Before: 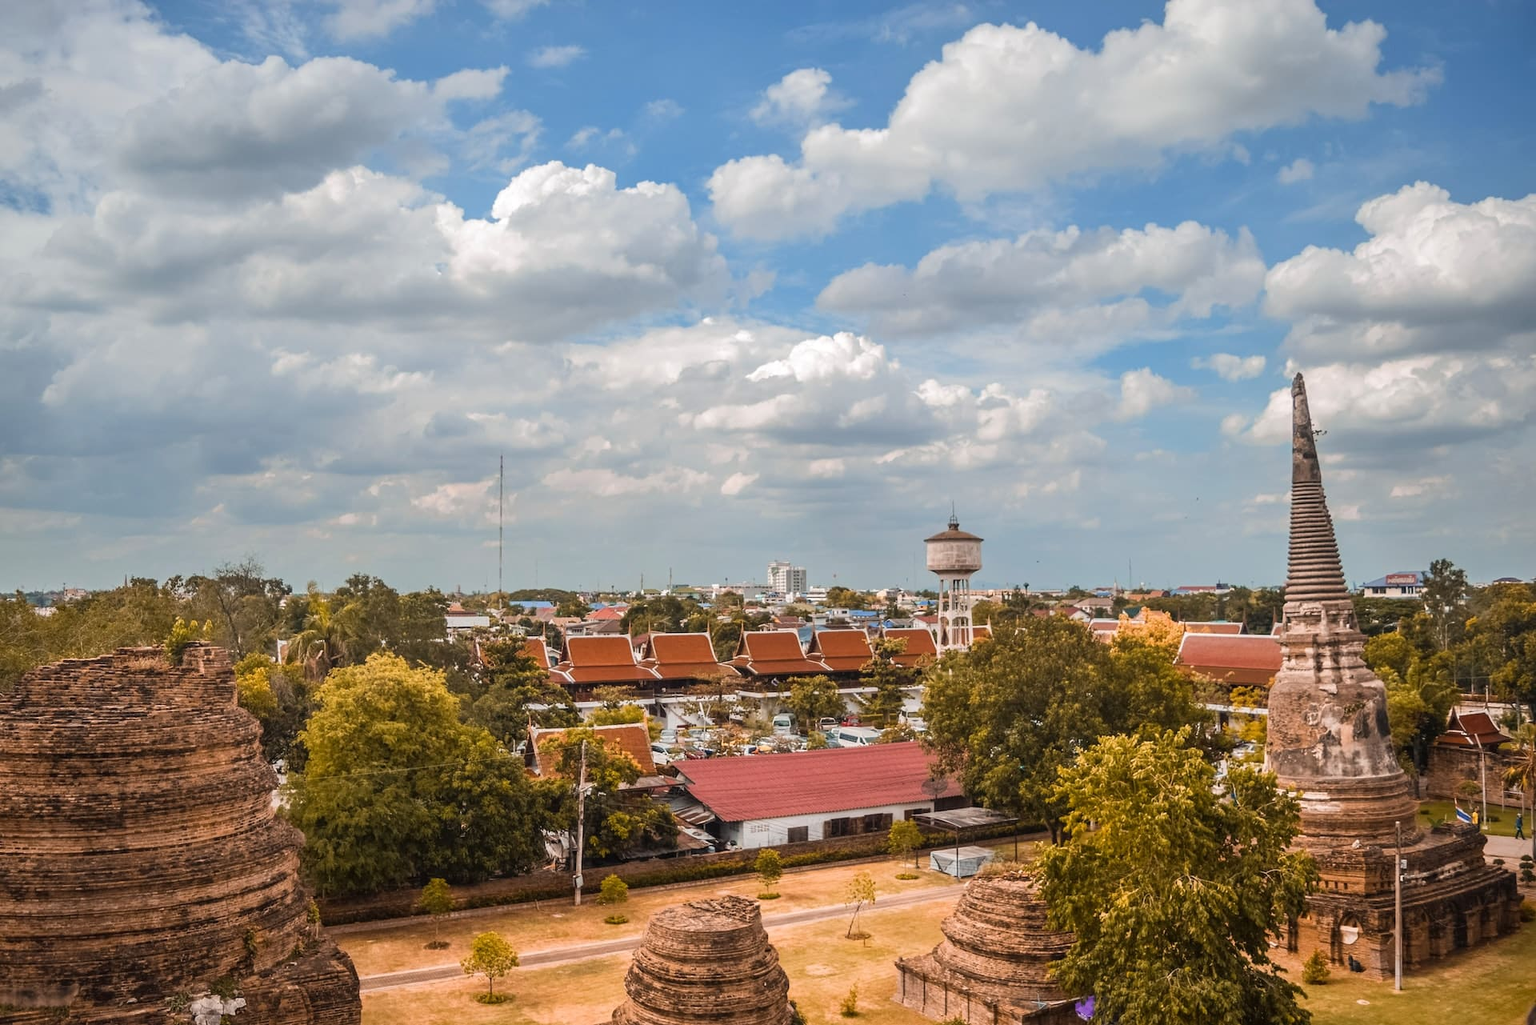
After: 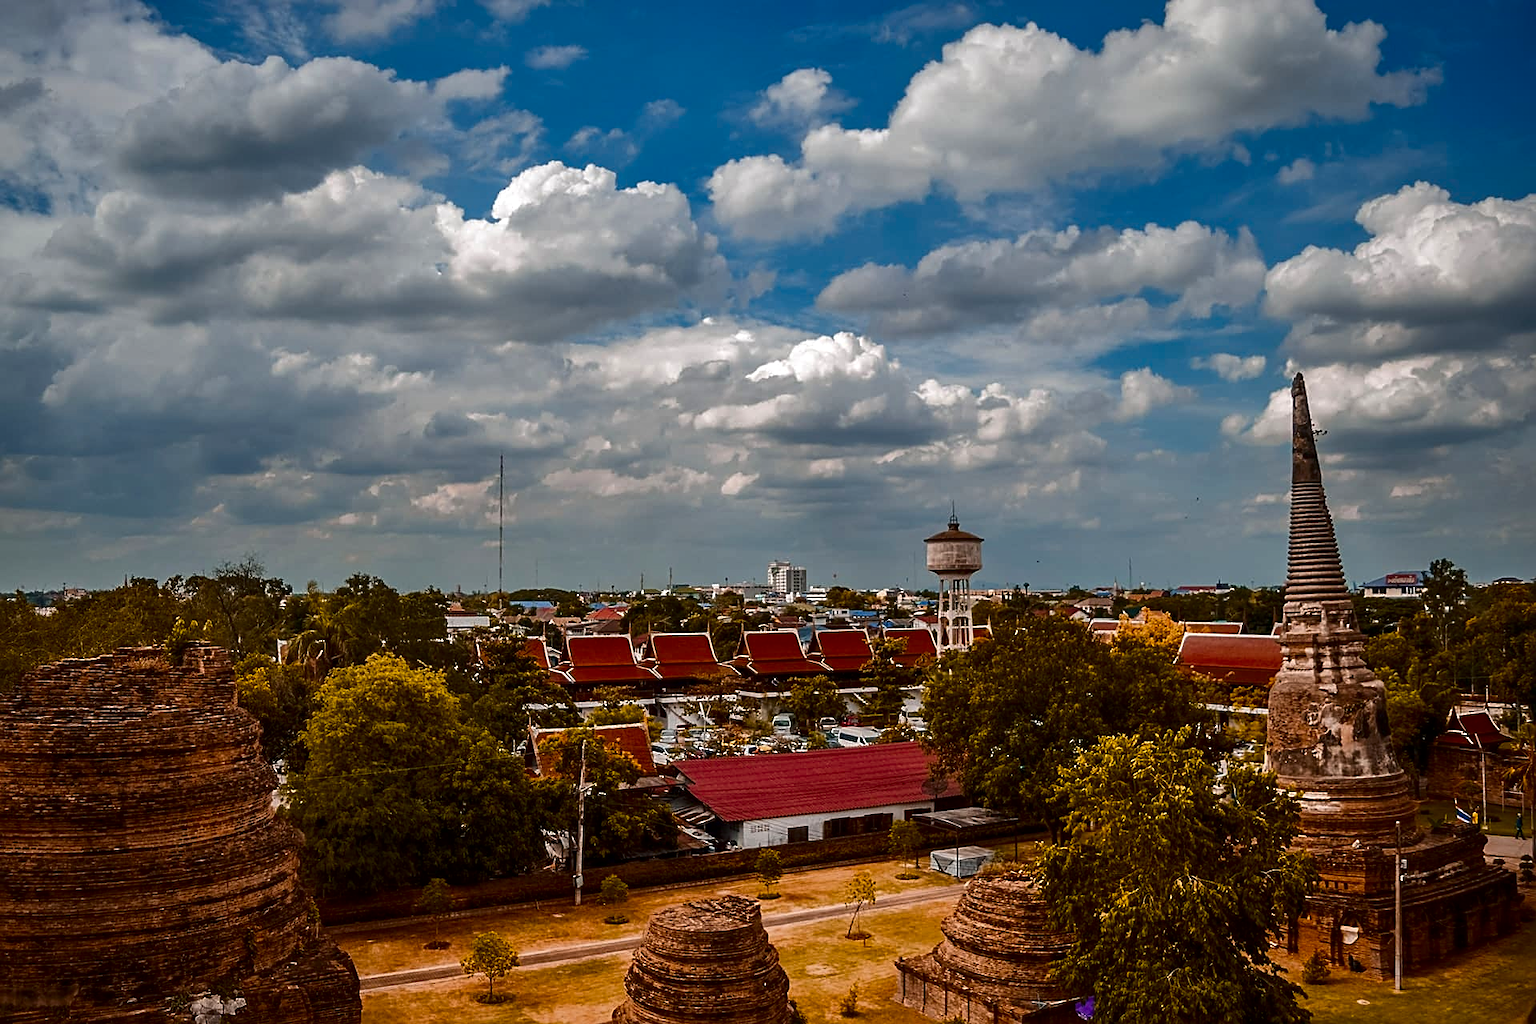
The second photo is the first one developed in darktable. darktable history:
color balance rgb: global offset › luminance 0.481%, global offset › hue 169.04°, perceptual saturation grading › global saturation 25.447%
sharpen: on, module defaults
contrast brightness saturation: brightness -0.505
local contrast: mode bilateral grid, contrast 20, coarseness 51, detail 119%, midtone range 0.2
